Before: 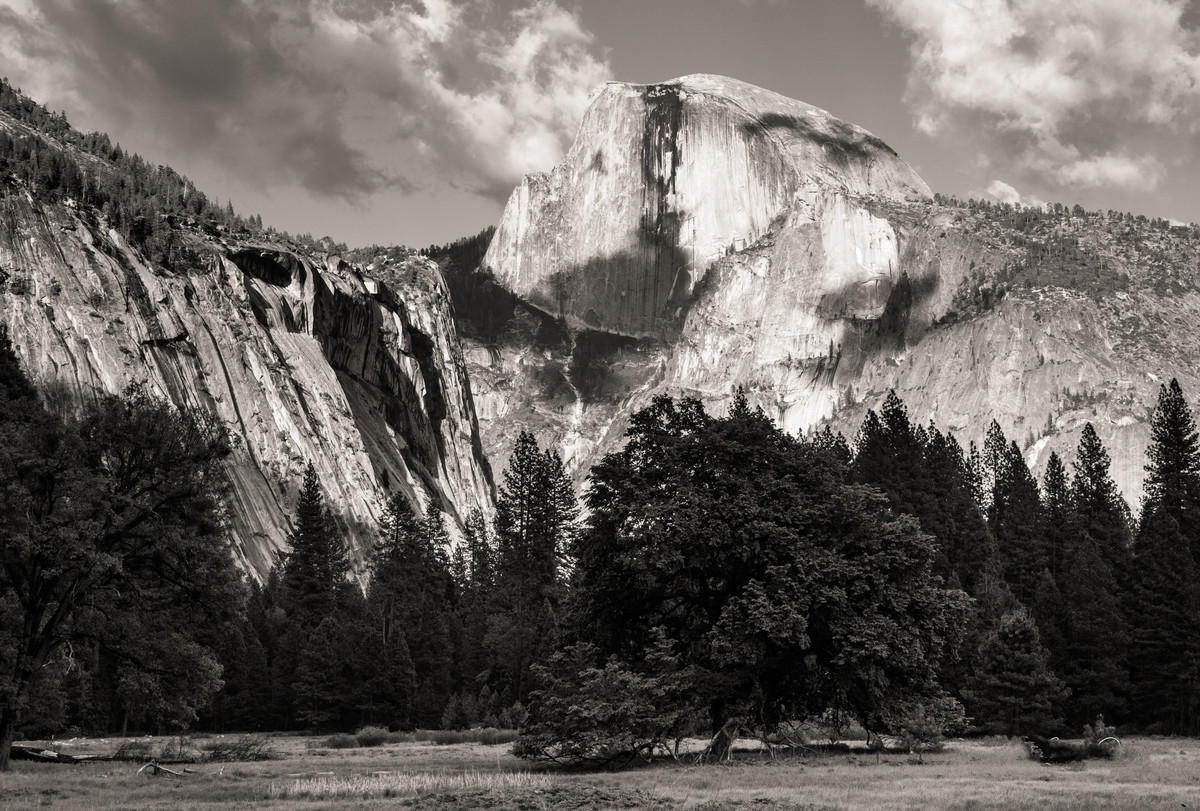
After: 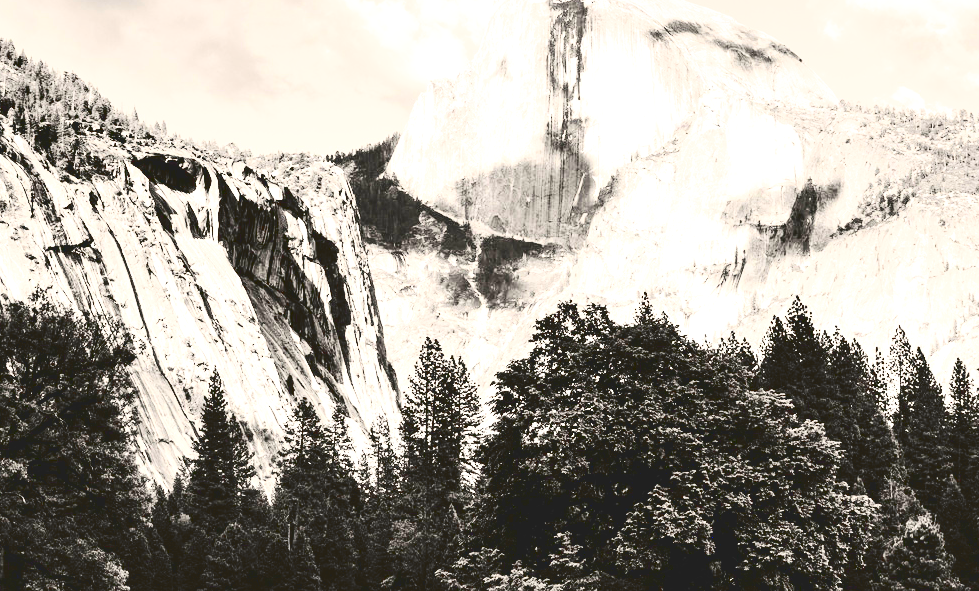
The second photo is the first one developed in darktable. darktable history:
local contrast: highlights 103%, shadows 102%, detail 119%, midtone range 0.2
exposure: exposure 2.001 EV, compensate highlight preservation false
tone equalizer: edges refinement/feathering 500, mask exposure compensation -1.57 EV, preserve details no
tone curve: curves: ch0 [(0, 0.129) (0.187, 0.207) (0.729, 0.789) (1, 1)], color space Lab, linked channels, preserve colors none
contrast brightness saturation: contrast 0.403, brightness 0.113, saturation 0.212
filmic rgb: black relative exposure -7.6 EV, white relative exposure 4.65 EV, target black luminance 0%, hardness 3.52, latitude 50.48%, contrast 1.028, highlights saturation mix 8.64%, shadows ↔ highlights balance -0.145%, color science v6 (2022)
crop: left 7.931%, top 11.61%, right 10.447%, bottom 15.406%
